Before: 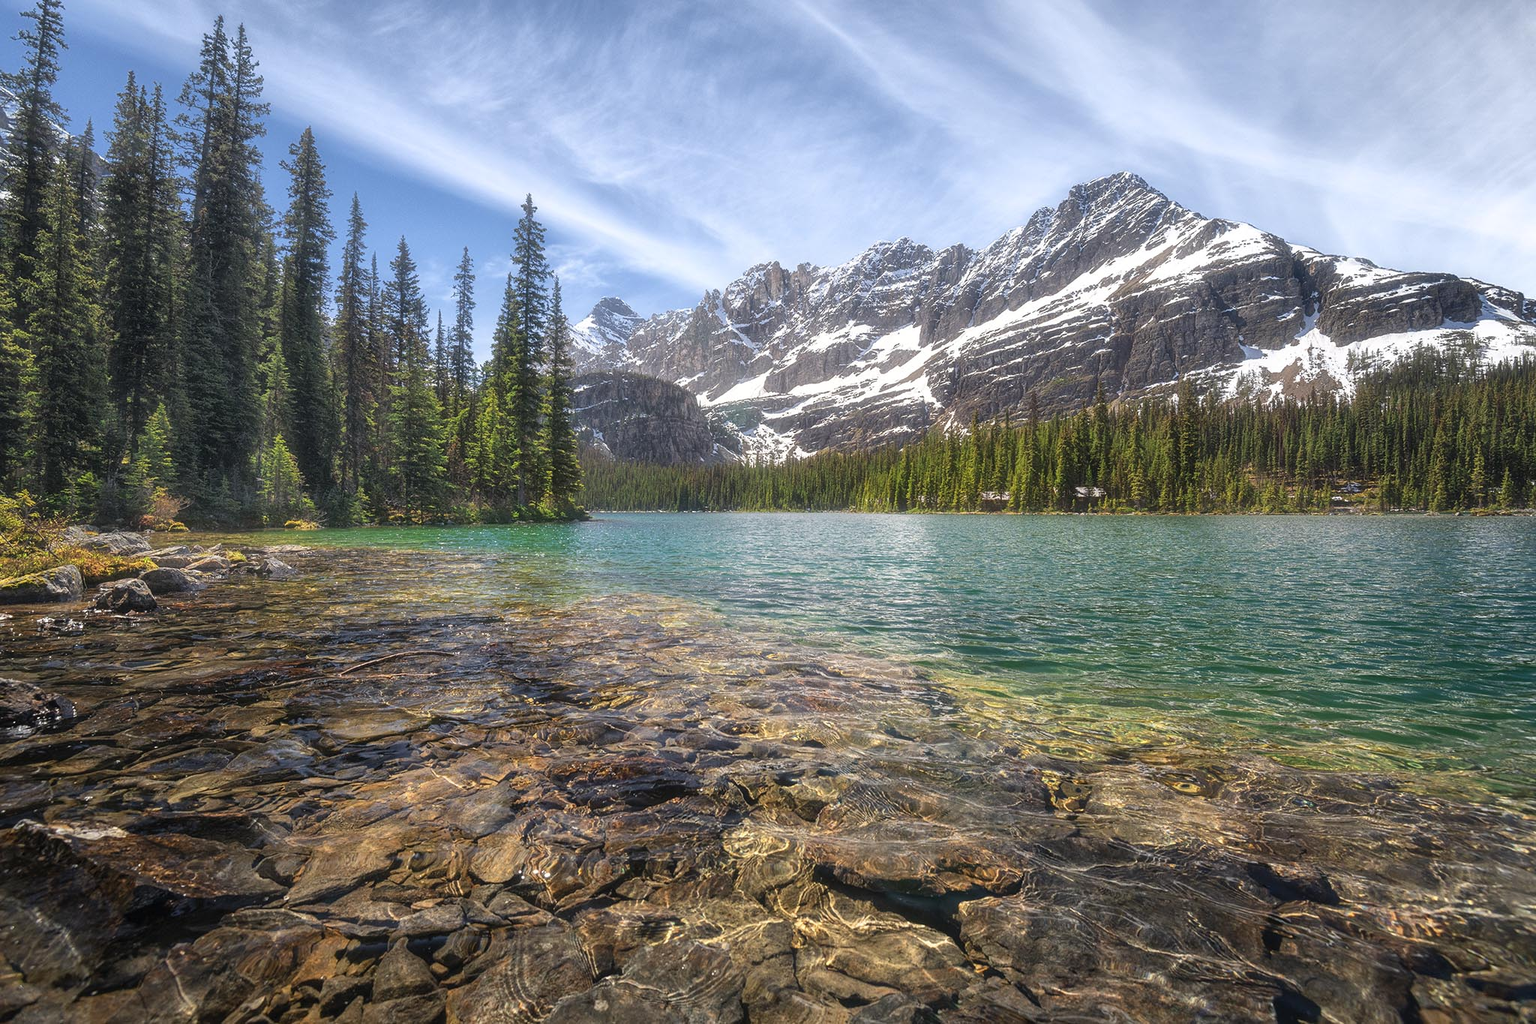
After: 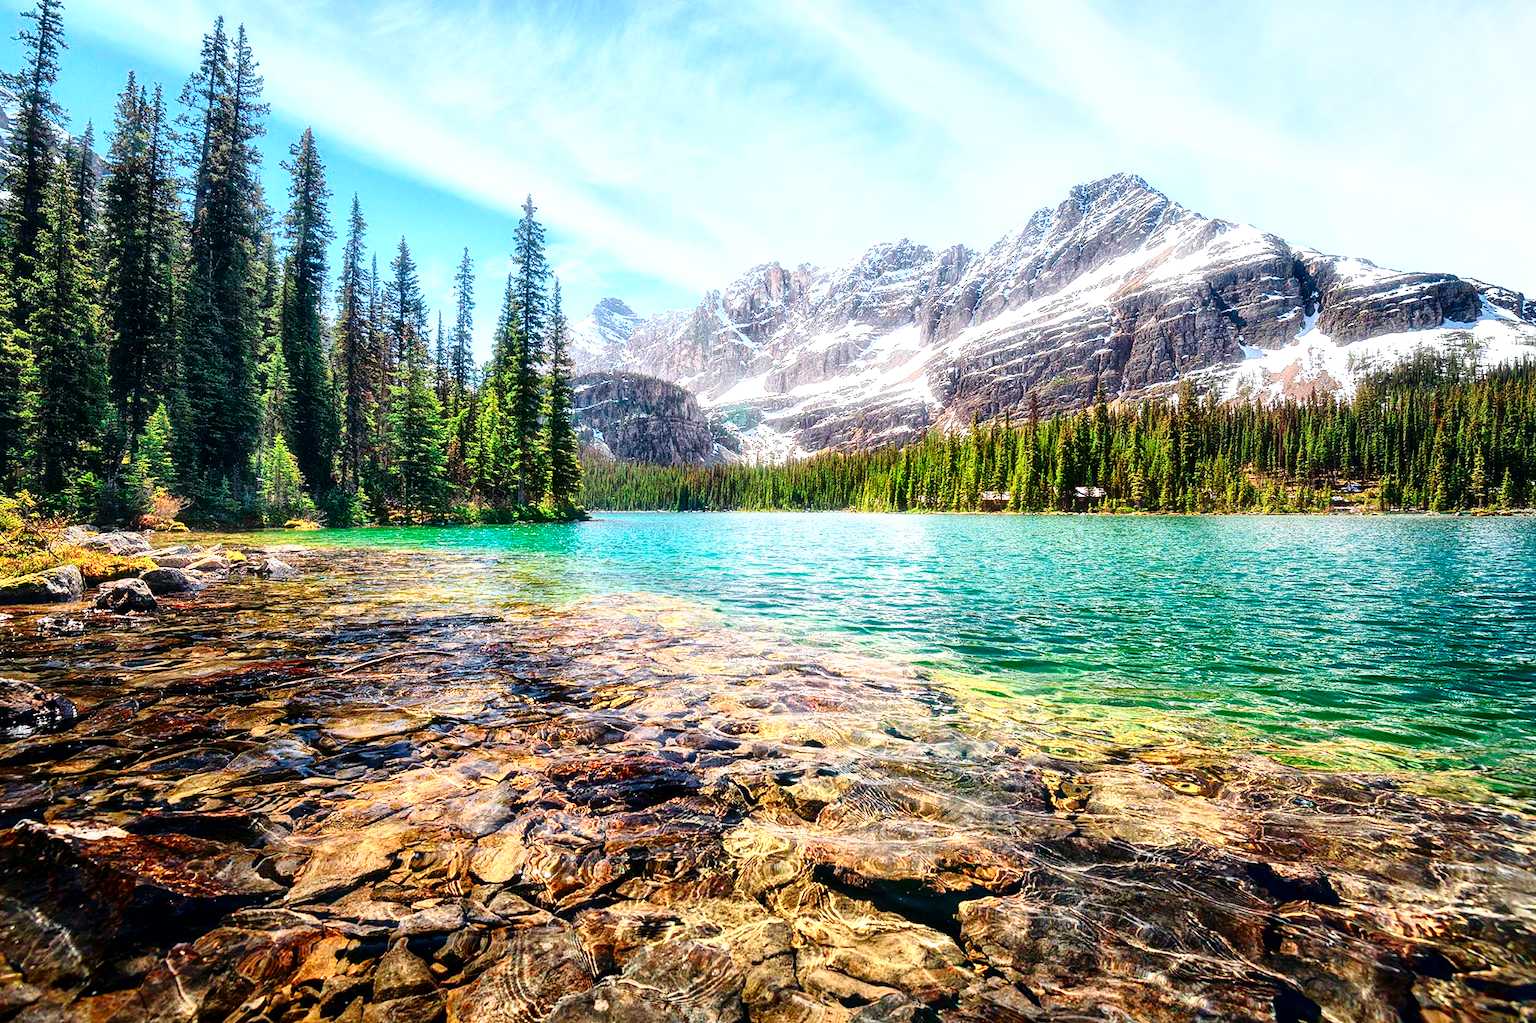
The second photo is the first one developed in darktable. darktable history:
exposure: exposure -0.041 EV, compensate highlight preservation false
tone equalizer: on, module defaults
grain: coarseness 0.81 ISO, strength 1.34%, mid-tones bias 0%
base curve: curves: ch0 [(0, 0) (0.036, 0.037) (0.121, 0.228) (0.46, 0.76) (0.859, 0.983) (1, 1)], preserve colors none
white balance: emerald 1
local contrast: mode bilateral grid, contrast 20, coarseness 50, detail 130%, midtone range 0.2
tone curve: curves: ch0 [(0, 0) (0.139, 0.067) (0.319, 0.269) (0.498, 0.505) (0.725, 0.824) (0.864, 0.945) (0.985, 1)]; ch1 [(0, 0) (0.291, 0.197) (0.456, 0.426) (0.495, 0.488) (0.557, 0.578) (0.599, 0.644) (0.702, 0.786) (1, 1)]; ch2 [(0, 0) (0.125, 0.089) (0.353, 0.329) (0.447, 0.43) (0.557, 0.566) (0.63, 0.667) (1, 1)], color space Lab, independent channels, preserve colors none
